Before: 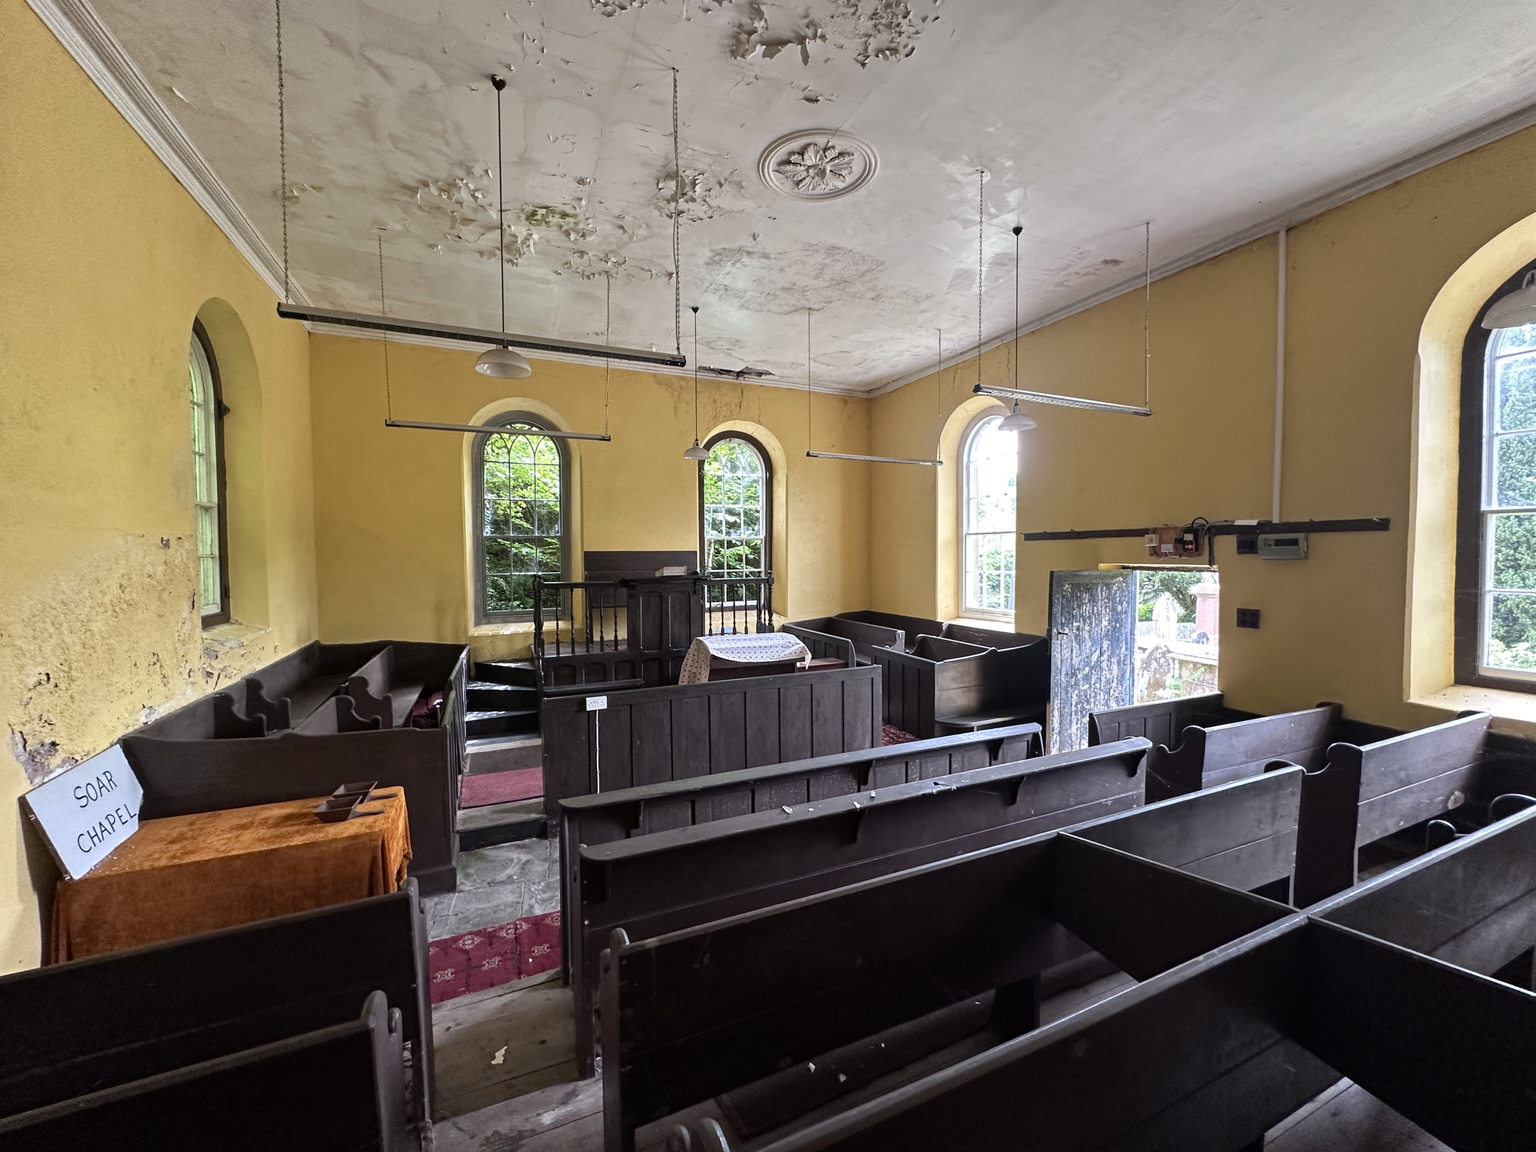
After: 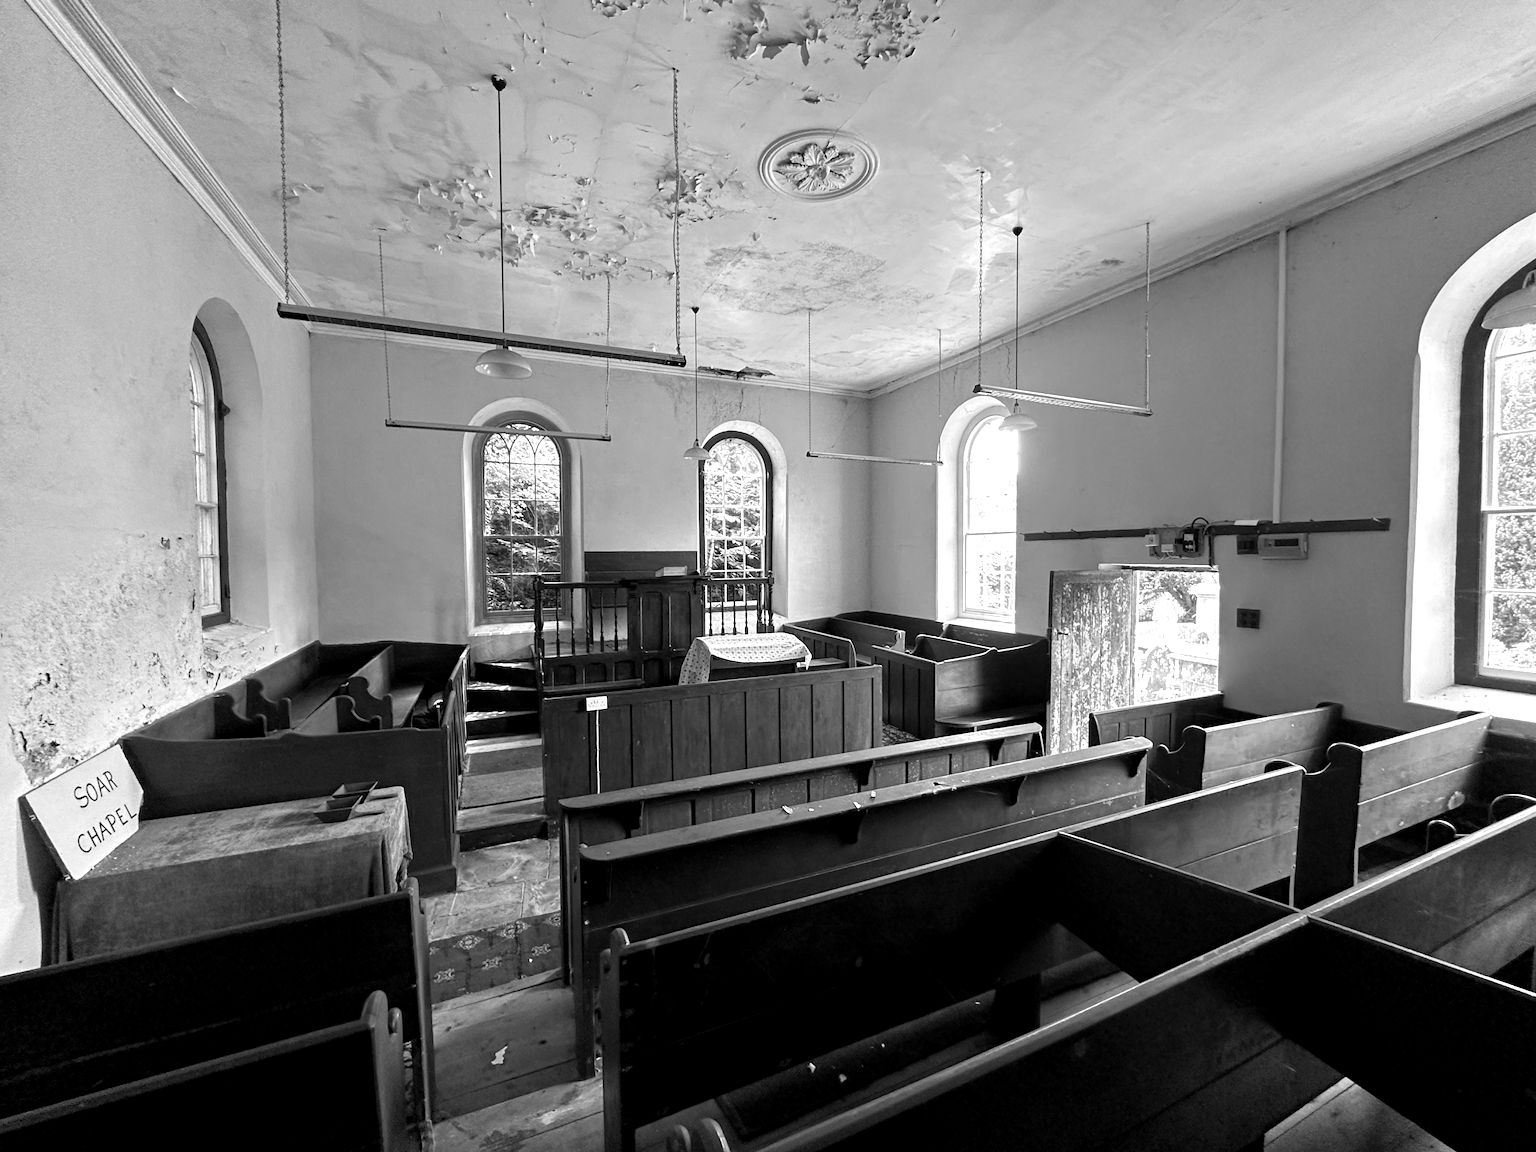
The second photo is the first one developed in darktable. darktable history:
exposure: black level correction 0.003, exposure 0.383 EV, compensate highlight preservation false
monochrome: on, module defaults
